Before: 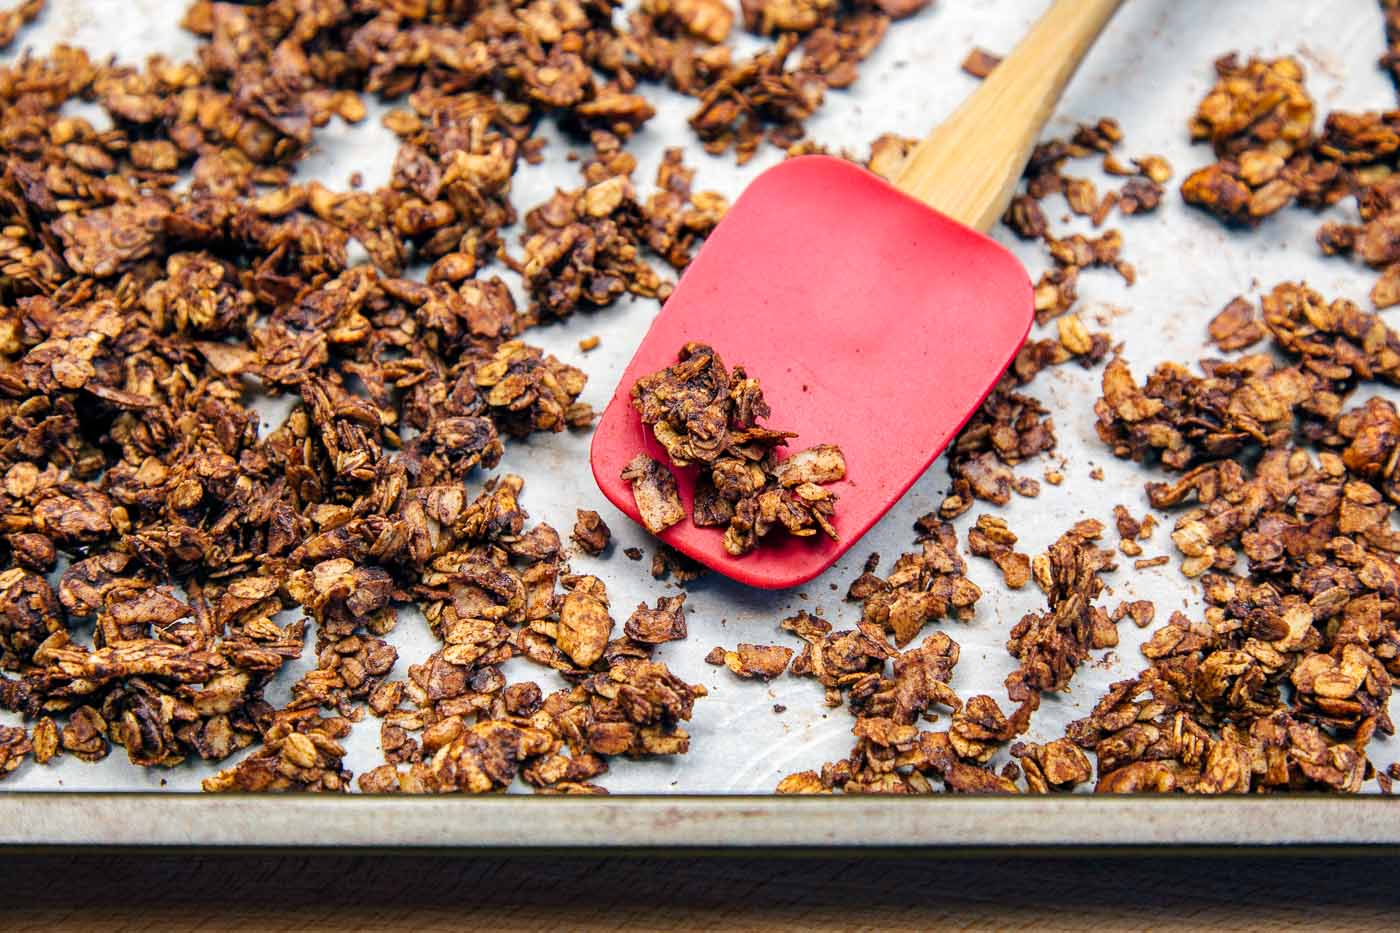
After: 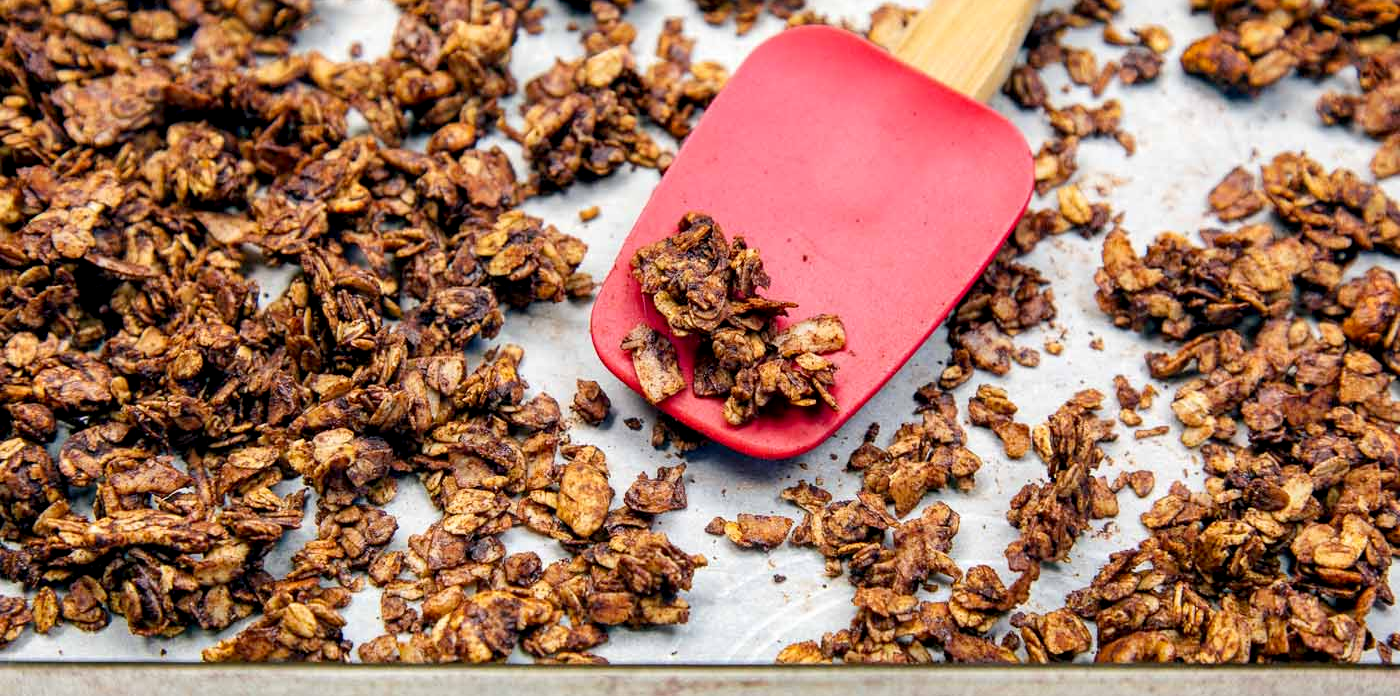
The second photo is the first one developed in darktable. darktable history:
exposure: black level correction 0.005, exposure 0.016 EV, compensate highlight preservation false
crop: top 13.959%, bottom 11.422%
